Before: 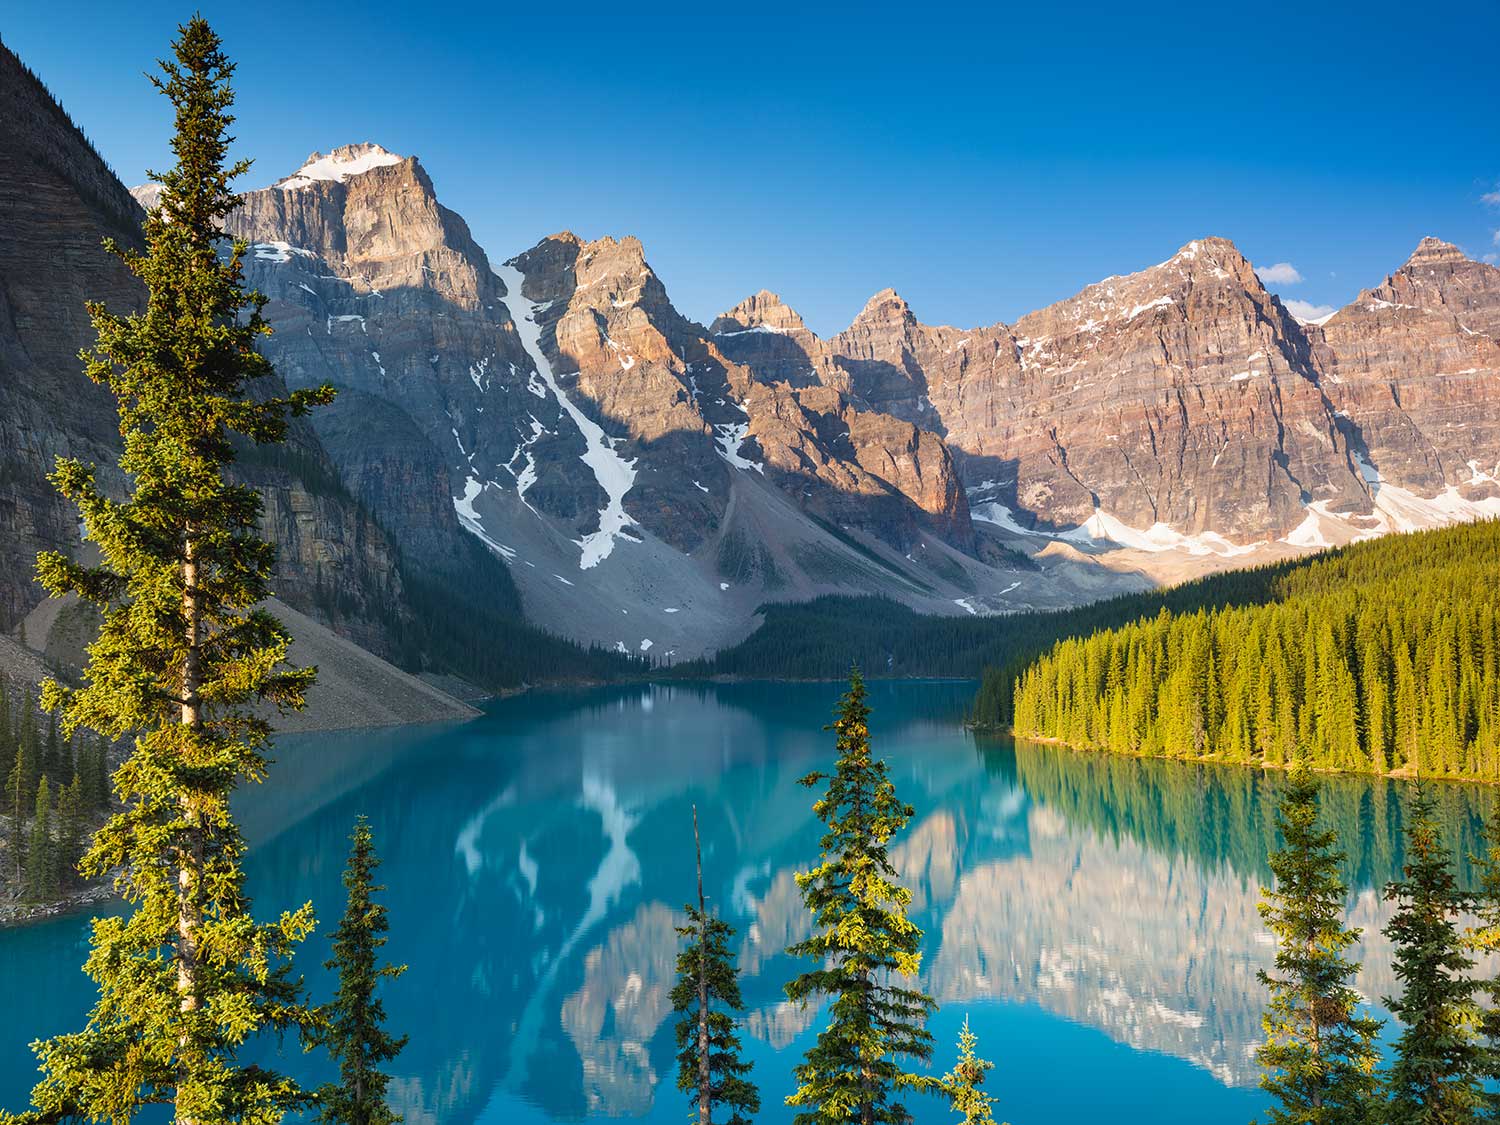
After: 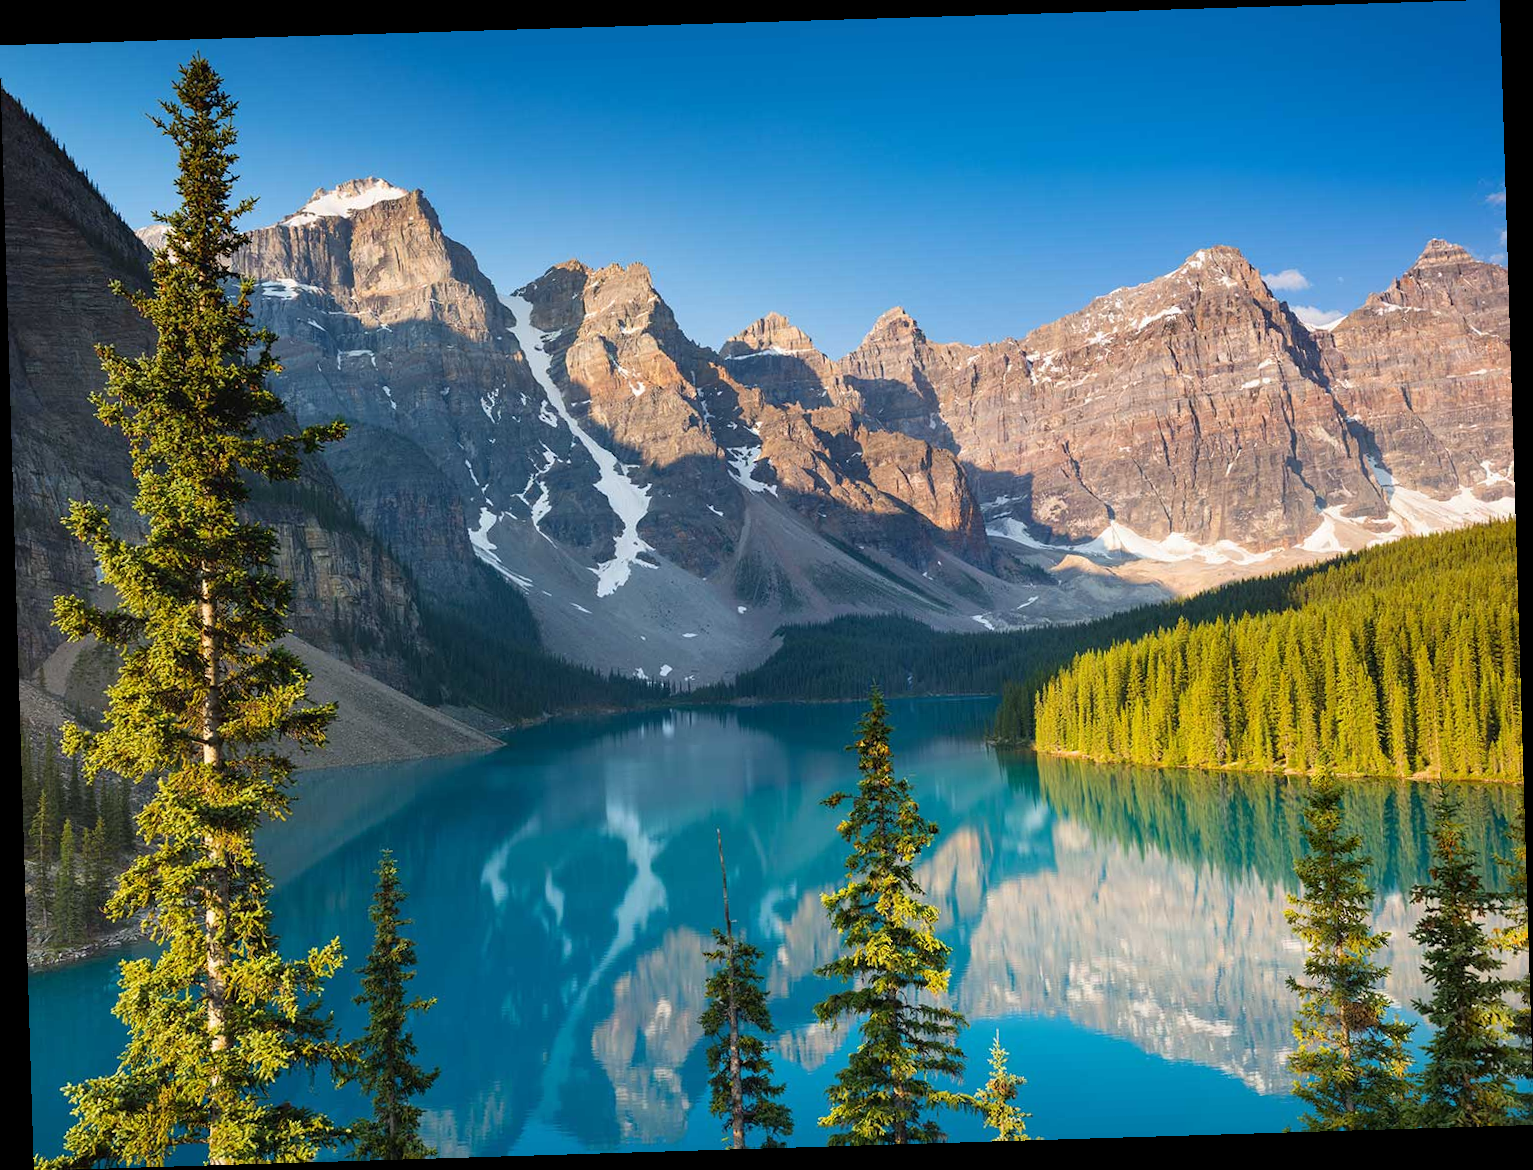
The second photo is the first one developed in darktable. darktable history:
shadows and highlights: shadows 4.1, highlights -17.6, soften with gaussian
rotate and perspective: rotation -1.75°, automatic cropping off
